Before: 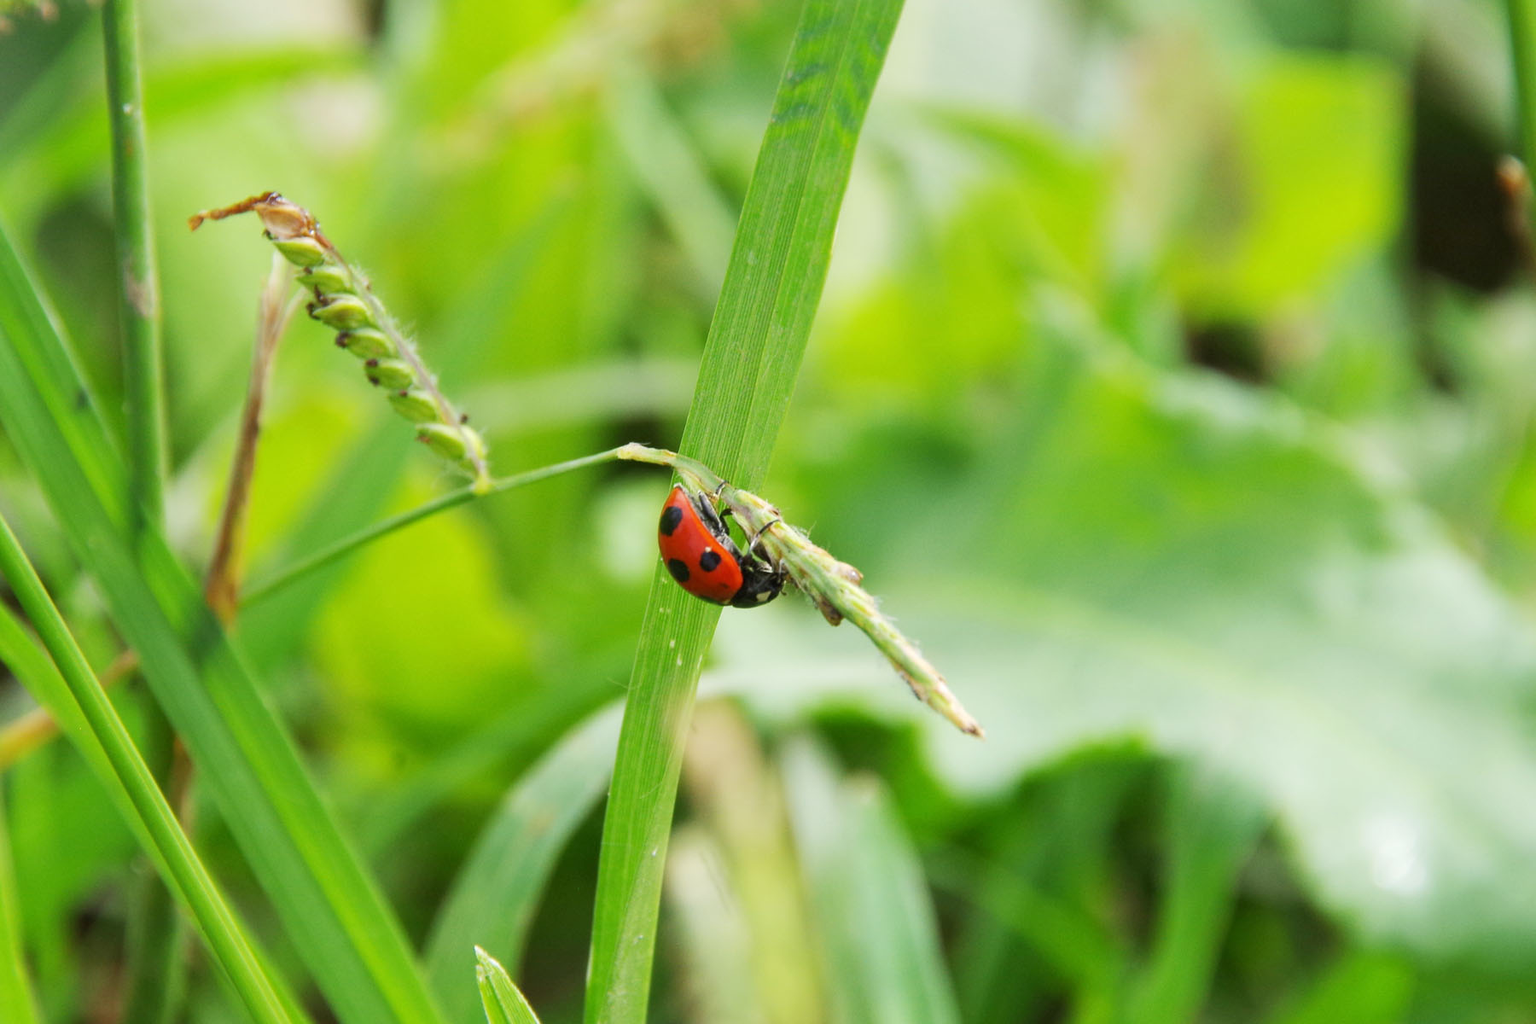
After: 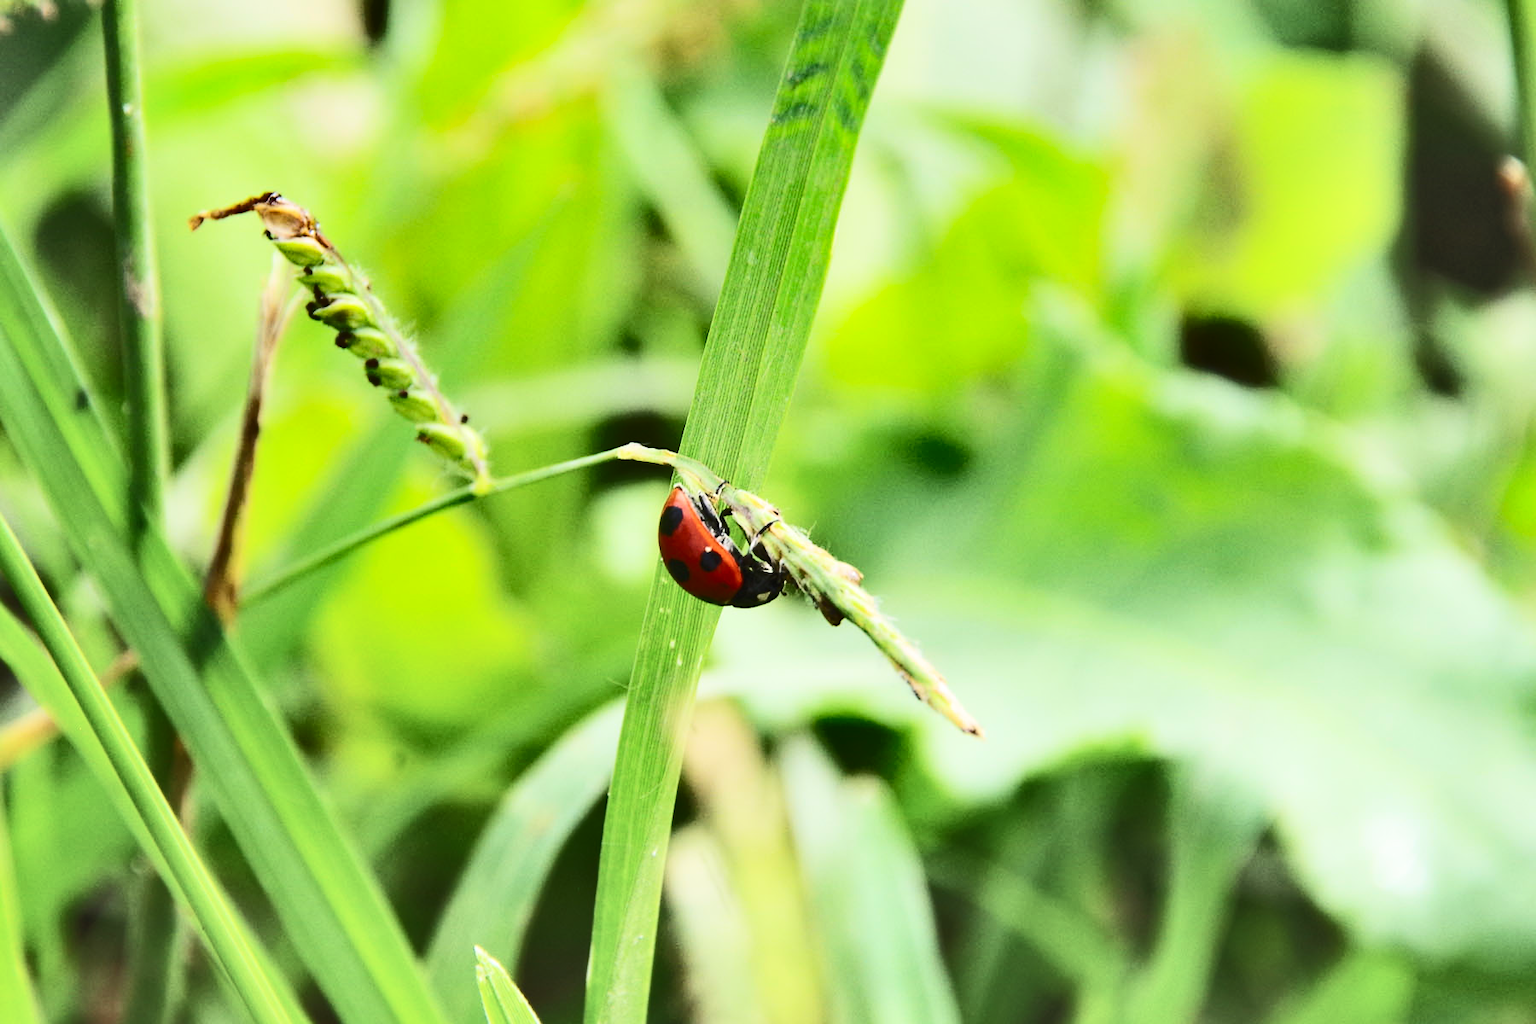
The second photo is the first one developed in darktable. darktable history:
shadows and highlights: radius 109.49, shadows 44.52, highlights -66.1, low approximation 0.01, soften with gaussian
contrast brightness saturation: contrast 0.431, brightness 0.562, saturation -0.186
